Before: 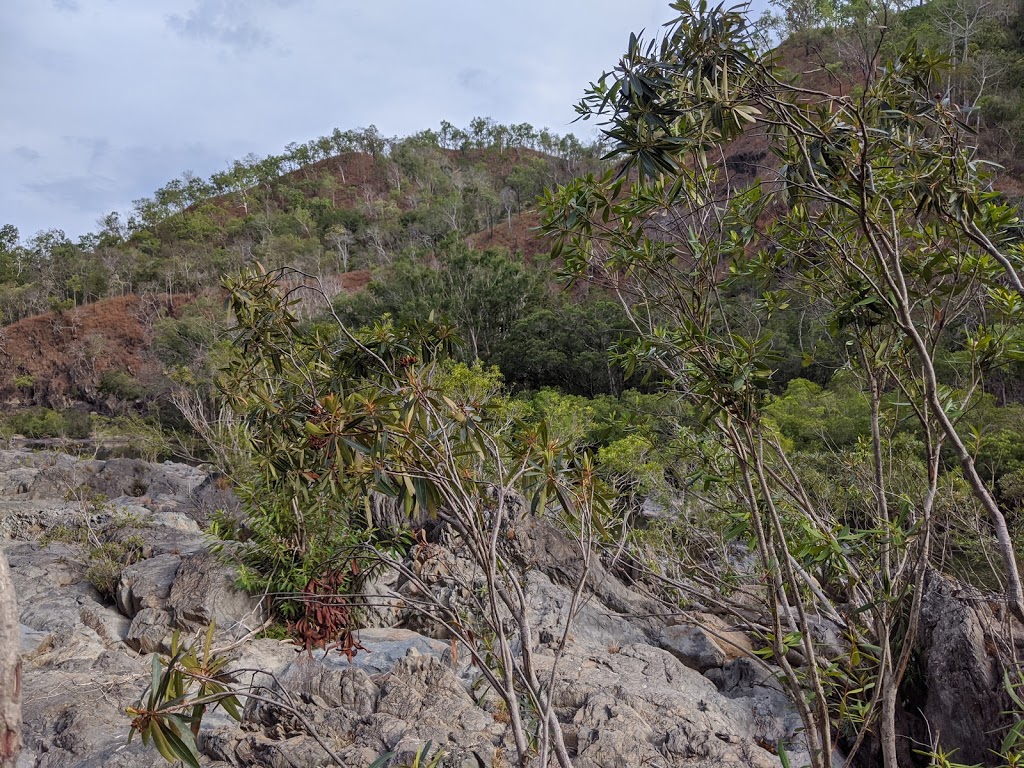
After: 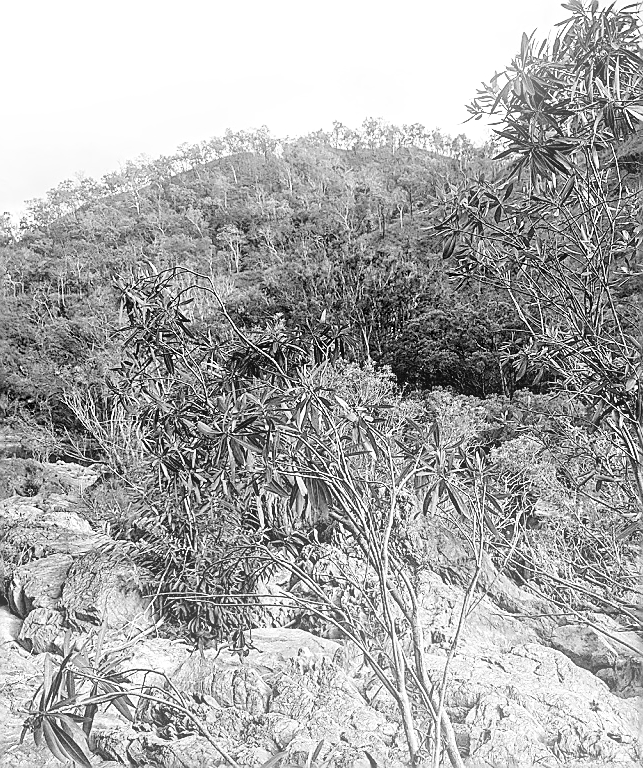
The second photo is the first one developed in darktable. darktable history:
sharpen: radius 1.4, amount 1.25, threshold 0.7
base curve: curves: ch0 [(0, 0) (0.008, 0.007) (0.022, 0.029) (0.048, 0.089) (0.092, 0.197) (0.191, 0.399) (0.275, 0.534) (0.357, 0.65) (0.477, 0.78) (0.542, 0.833) (0.799, 0.973) (1, 1)], preserve colors none
local contrast: highlights 123%, shadows 126%, detail 140%, midtone range 0.254
crop: left 10.644%, right 26.528%
bloom: size 16%, threshold 98%, strength 20%
monochrome: on, module defaults
